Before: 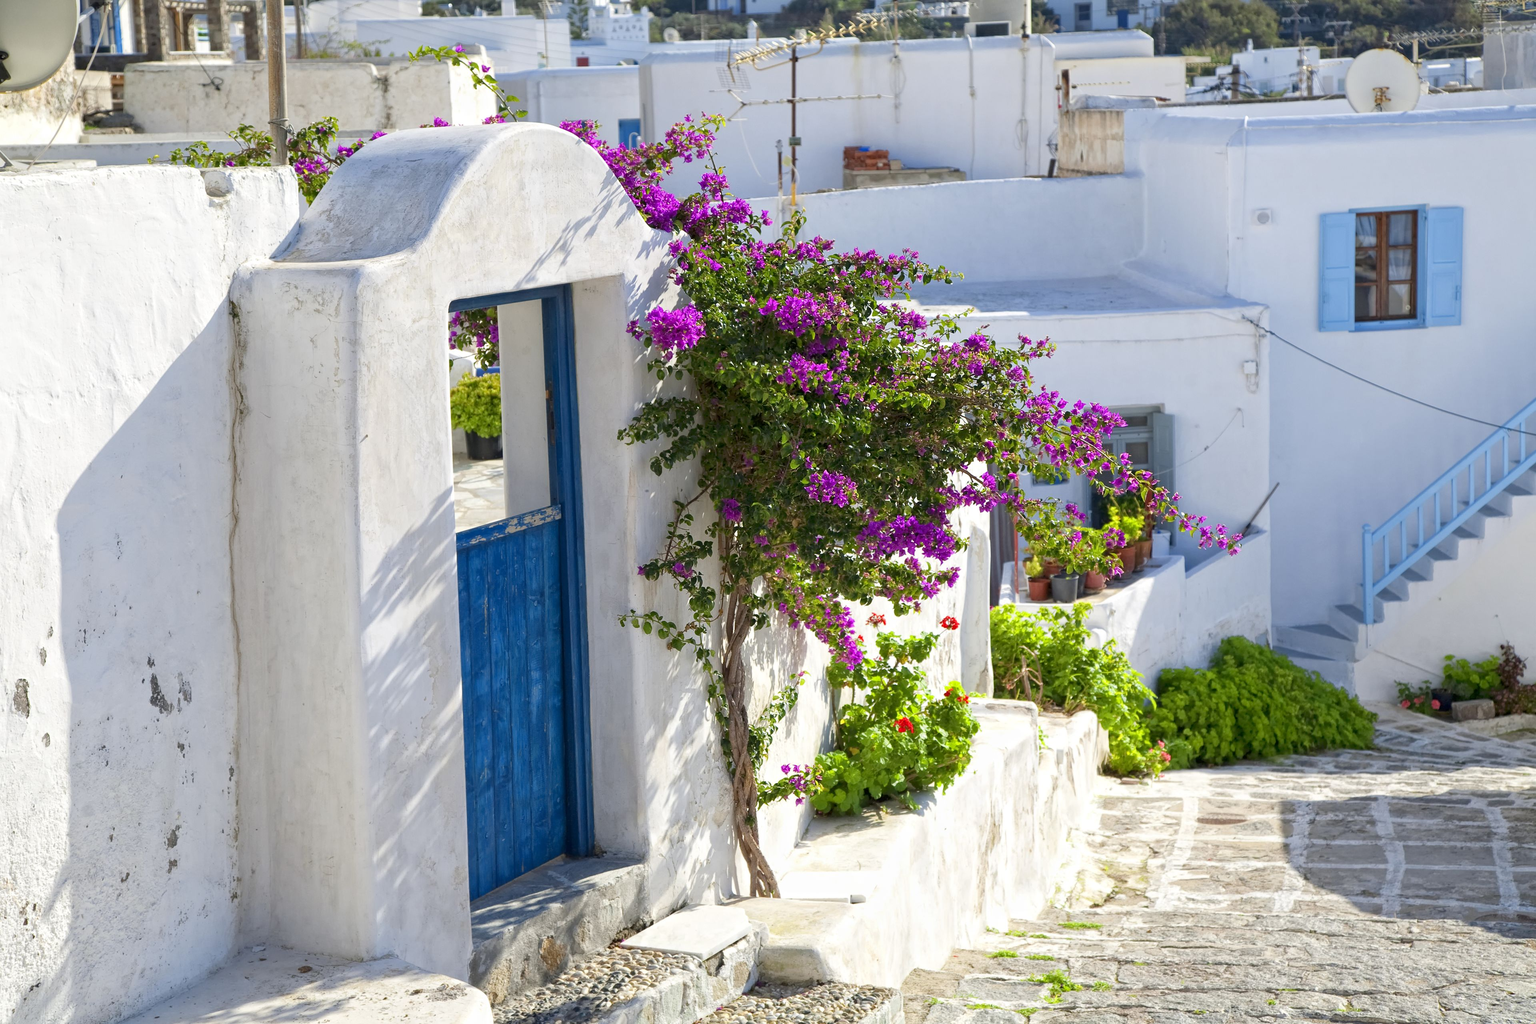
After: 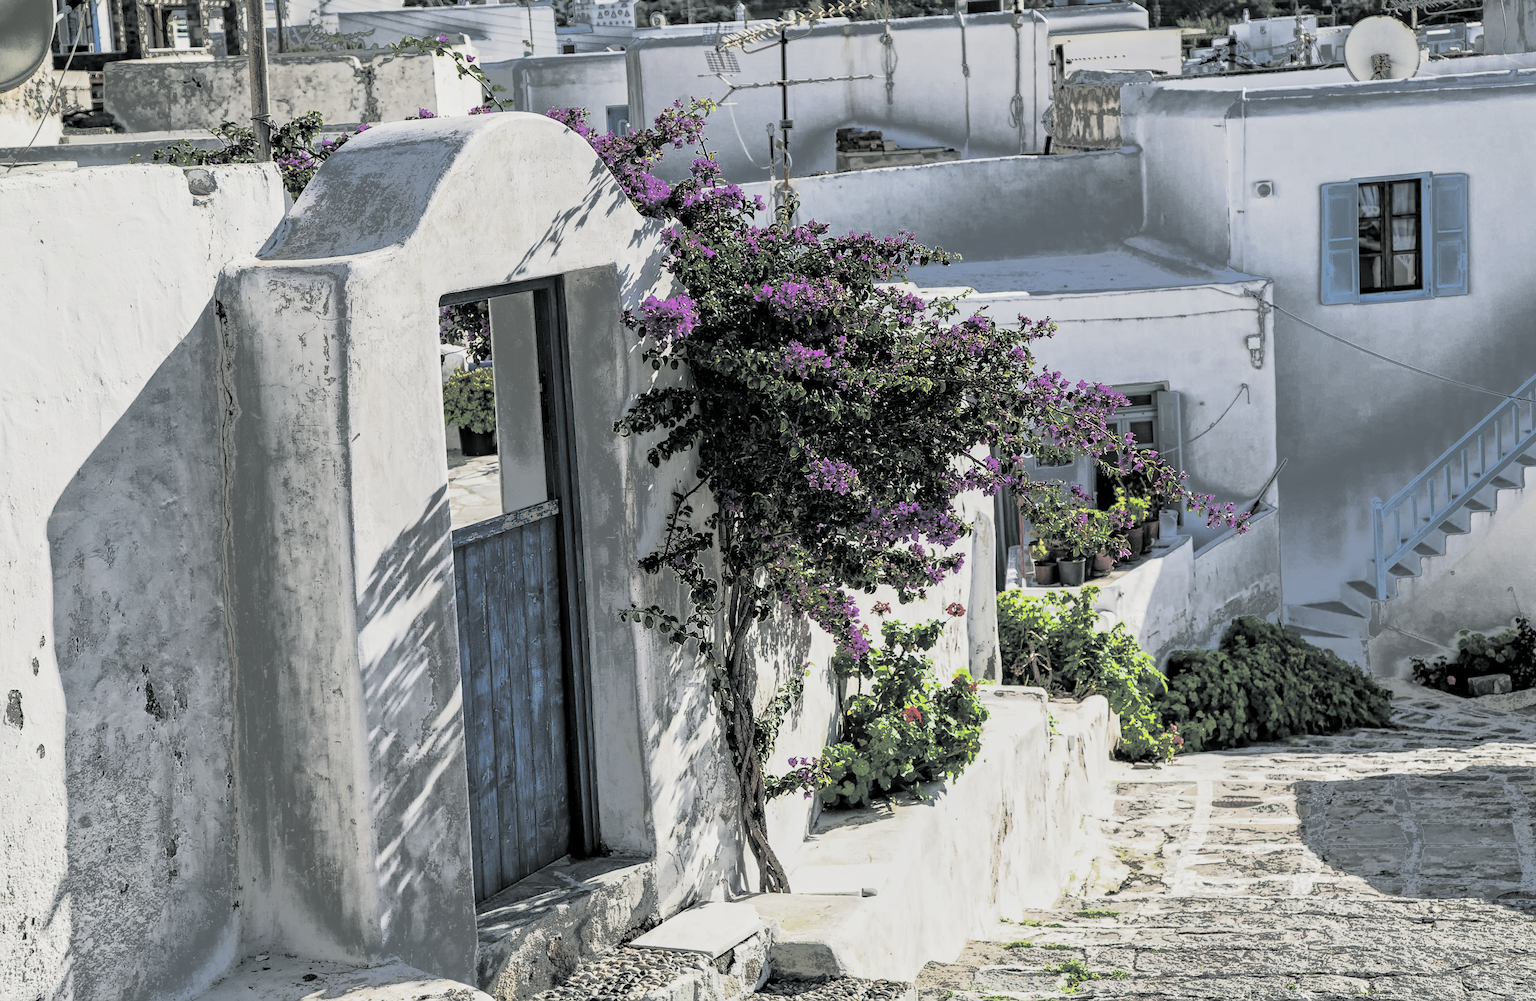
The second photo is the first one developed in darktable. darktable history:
rotate and perspective: rotation -1.42°, crop left 0.016, crop right 0.984, crop top 0.035, crop bottom 0.965
local contrast: on, module defaults
contrast equalizer: y [[0.524, 0.538, 0.547, 0.548, 0.538, 0.524], [0.5 ×6], [0.5 ×6], [0 ×6], [0 ×6]]
split-toning: shadows › hue 190.8°, shadows › saturation 0.05, highlights › hue 54°, highlights › saturation 0.05, compress 0%
sharpen: on, module defaults
fill light: exposure -0.73 EV, center 0.69, width 2.2
filmic rgb: black relative exposure -7.65 EV, white relative exposure 4.56 EV, hardness 3.61, contrast 1.25
